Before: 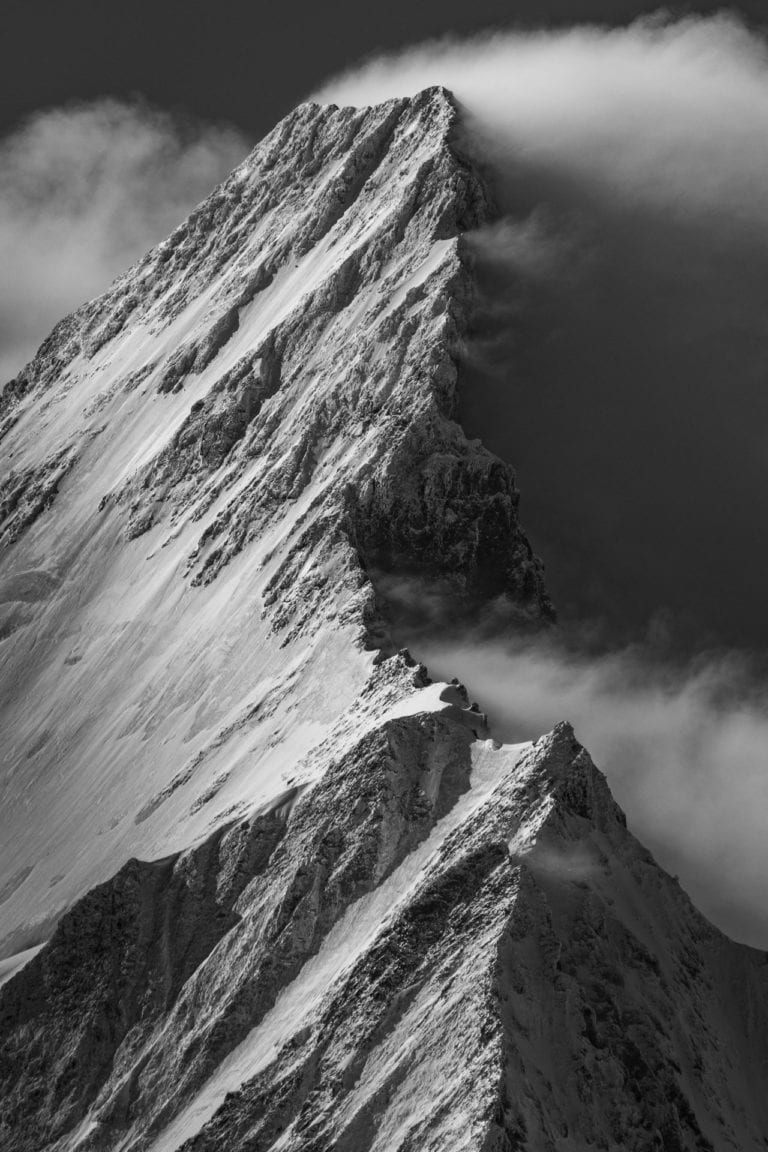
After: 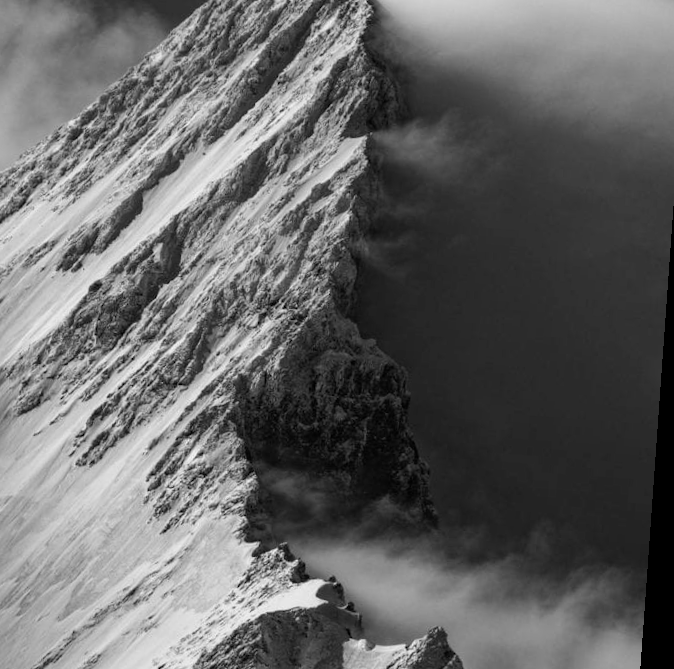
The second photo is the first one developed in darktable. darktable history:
rotate and perspective: rotation 4.1°, automatic cropping off
crop: left 18.38%, top 11.092%, right 2.134%, bottom 33.217%
